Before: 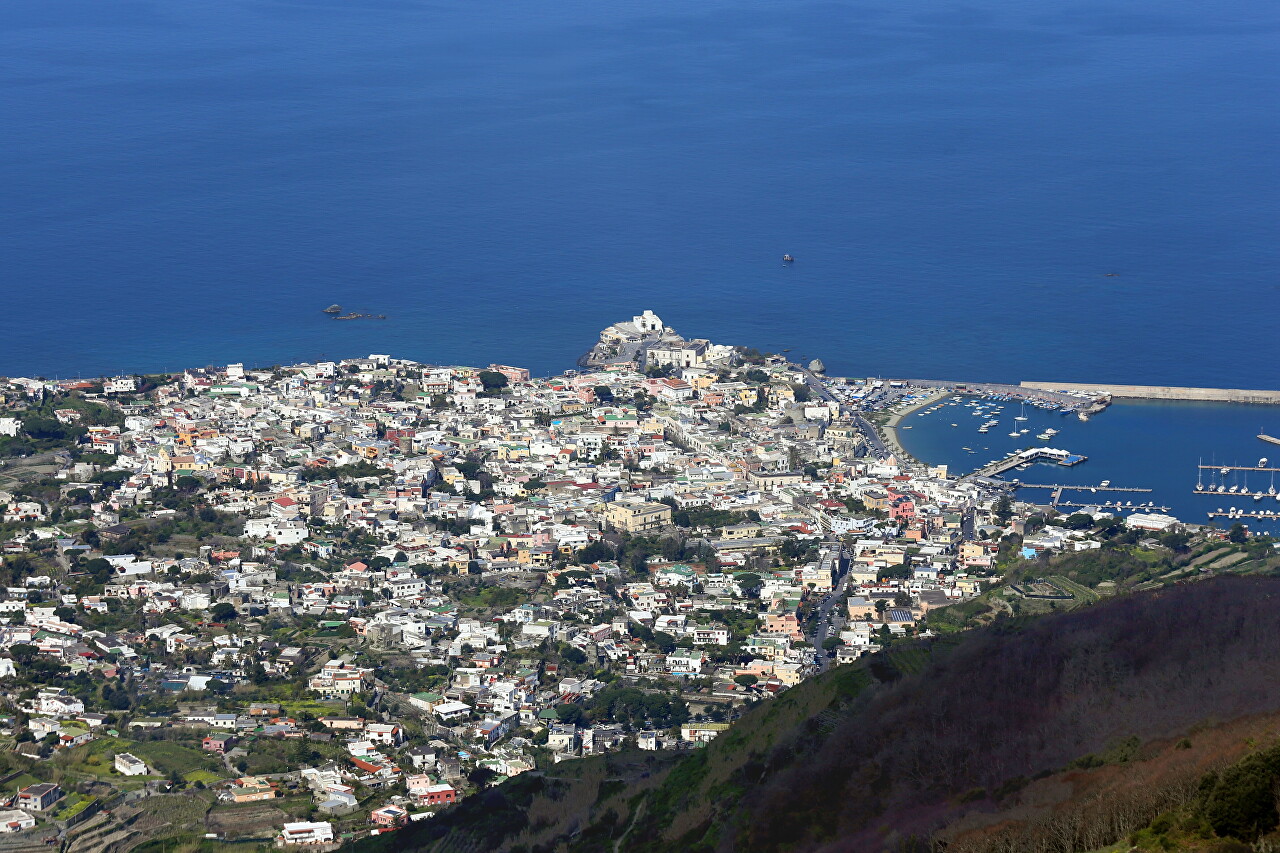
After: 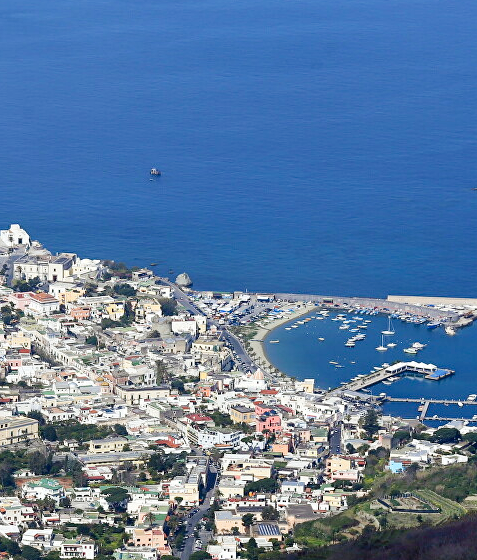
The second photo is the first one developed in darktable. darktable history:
crop and rotate: left 49.494%, top 10.099%, right 13.21%, bottom 24.182%
tone curve: curves: ch0 [(0, 0) (0.004, 0.001) (0.133, 0.112) (0.325, 0.362) (0.832, 0.893) (1, 1)], preserve colors none
shadows and highlights: white point adjustment 0.067, soften with gaussian
